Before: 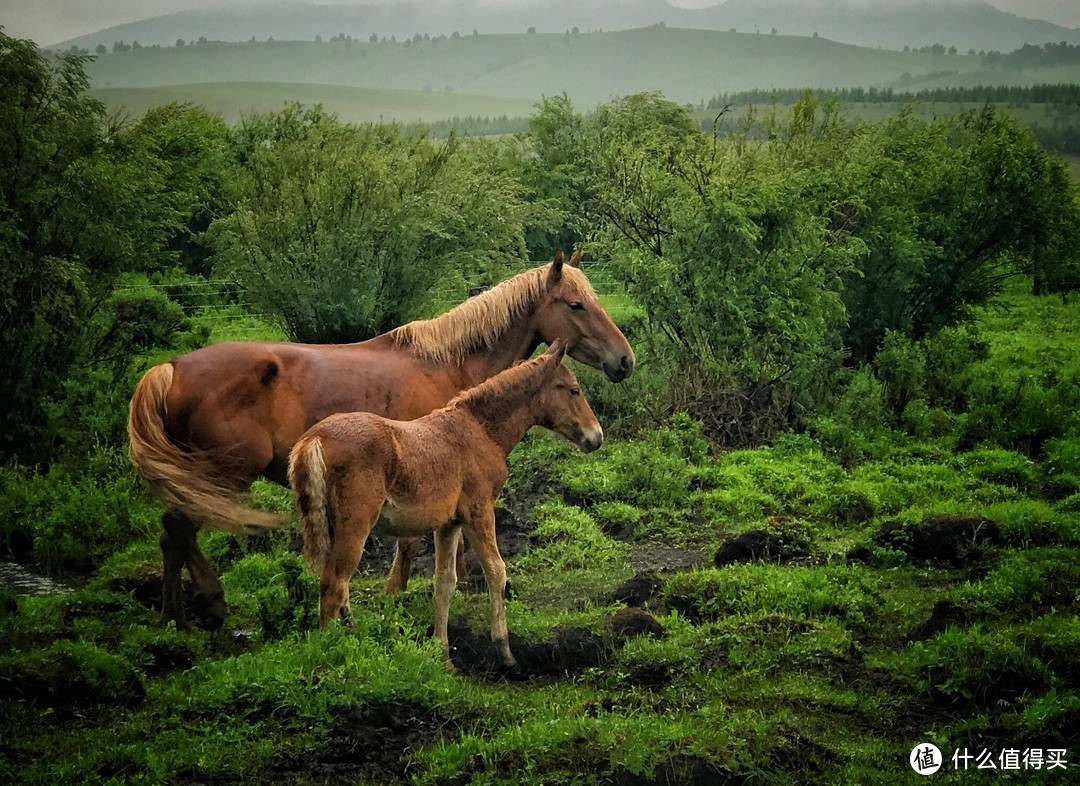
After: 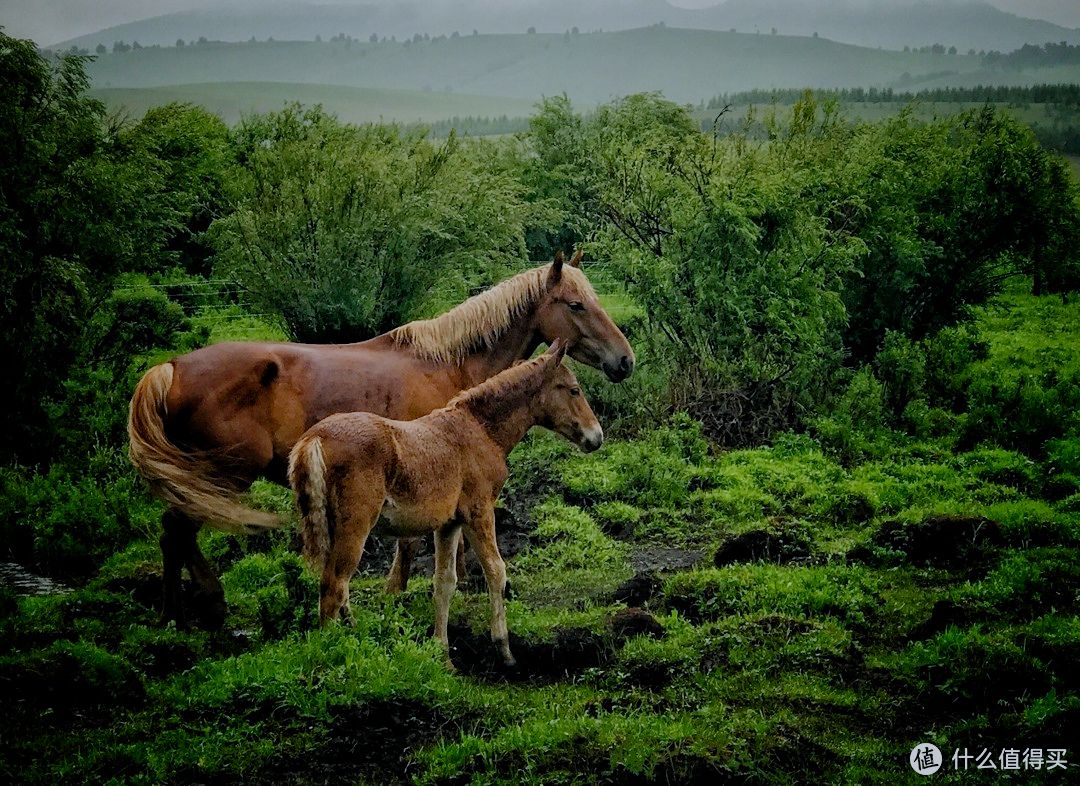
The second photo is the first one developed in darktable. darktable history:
white balance: red 0.931, blue 1.11
filmic rgb: middle gray luminance 30%, black relative exposure -9 EV, white relative exposure 7 EV, threshold 6 EV, target black luminance 0%, hardness 2.94, latitude 2.04%, contrast 0.963, highlights saturation mix 5%, shadows ↔ highlights balance 12.16%, add noise in highlights 0, preserve chrominance no, color science v3 (2019), use custom middle-gray values true, iterations of high-quality reconstruction 0, contrast in highlights soft, enable highlight reconstruction true
exposure: black level correction 0, exposure 0.5 EV, compensate highlight preservation false
